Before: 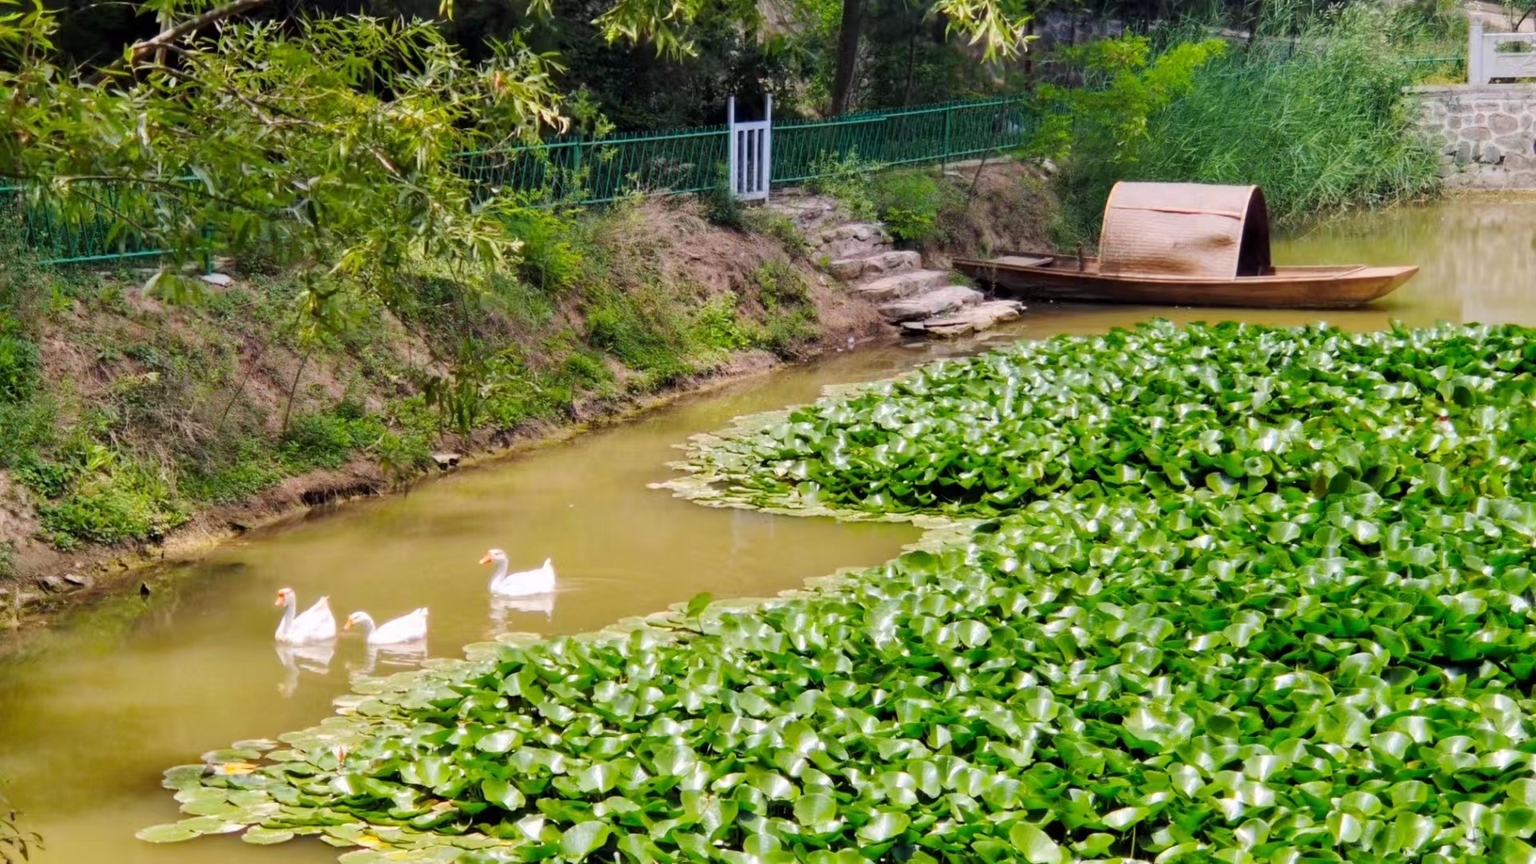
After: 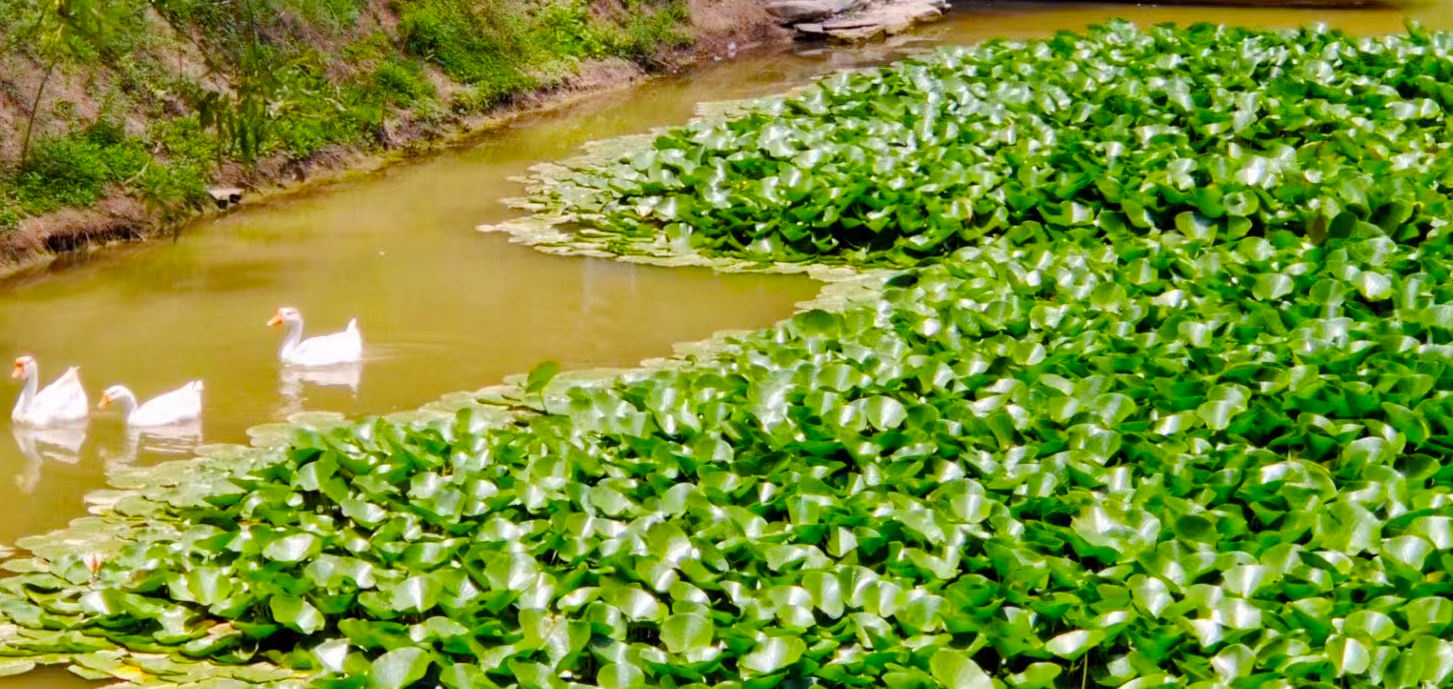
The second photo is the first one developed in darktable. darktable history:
color balance rgb: perceptual saturation grading › global saturation 35%, perceptual saturation grading › highlights -30%, perceptual saturation grading › shadows 35%, perceptual brilliance grading › global brilliance 3%, perceptual brilliance grading › highlights -3%, perceptual brilliance grading › shadows 3%
crop and rotate: left 17.299%, top 35.115%, right 7.015%, bottom 1.024%
